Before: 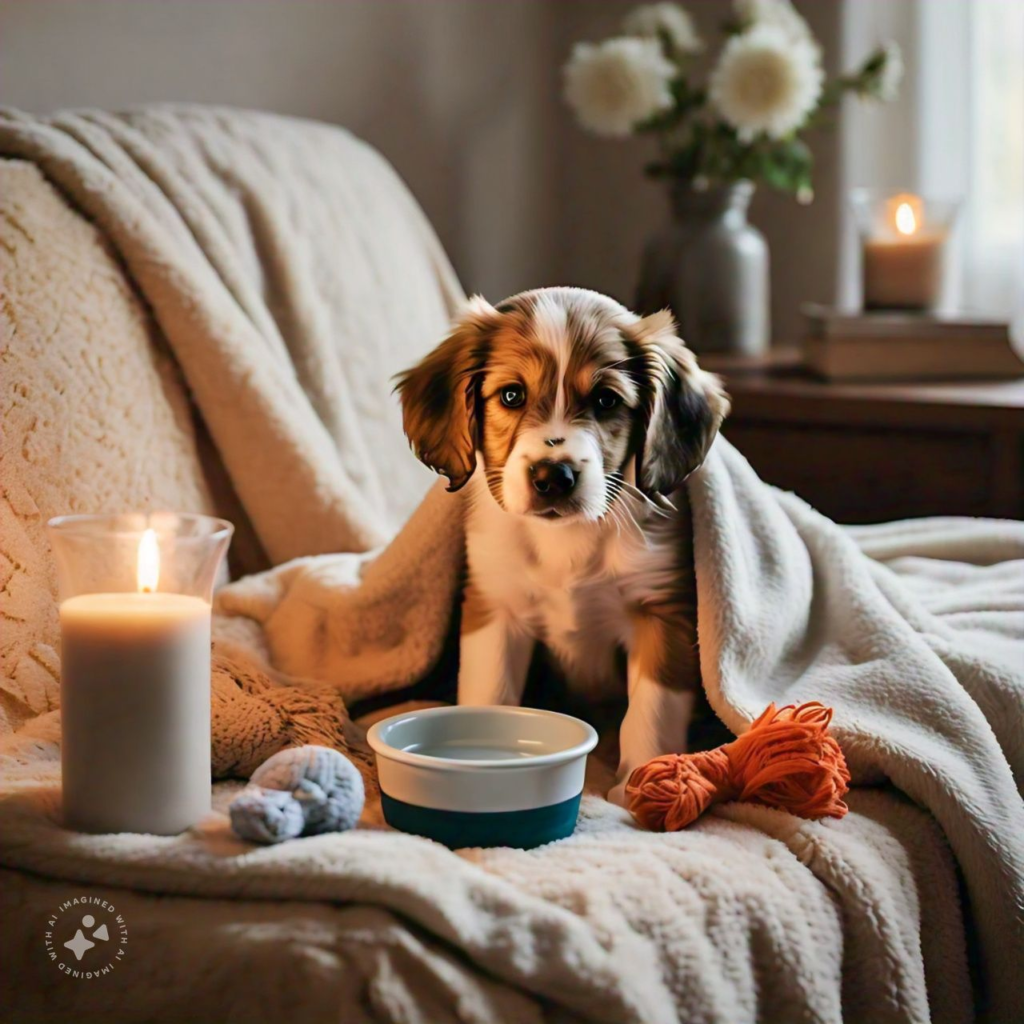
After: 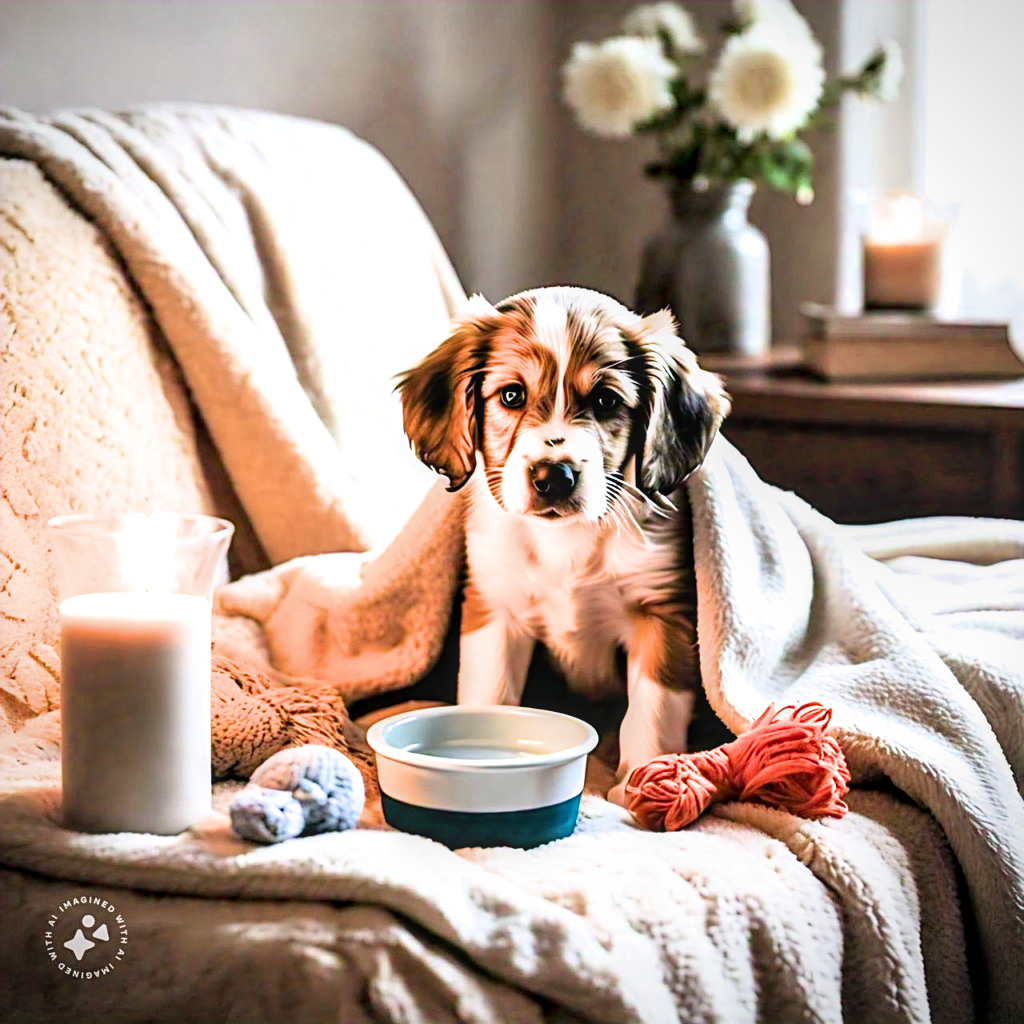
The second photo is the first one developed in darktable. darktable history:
exposure: black level correction 0.001, exposure 1.398 EV, compensate highlight preservation false
vignetting: fall-off start 97.38%, fall-off radius 78.5%, saturation -0.639, width/height ratio 1.117
filmic rgb: black relative exposure -8.11 EV, white relative exposure 3.01 EV, hardness 5.33, contrast 1.247, iterations of high-quality reconstruction 0
sharpen: on, module defaults
color calibration: output R [0.994, 0.059, -0.119, 0], output G [-0.036, 1.09, -0.119, 0], output B [0.078, -0.108, 0.961, 0], illuminant as shot in camera, x 0.358, y 0.373, temperature 4628.91 K, gamut compression 0.978
local contrast: detail 130%
